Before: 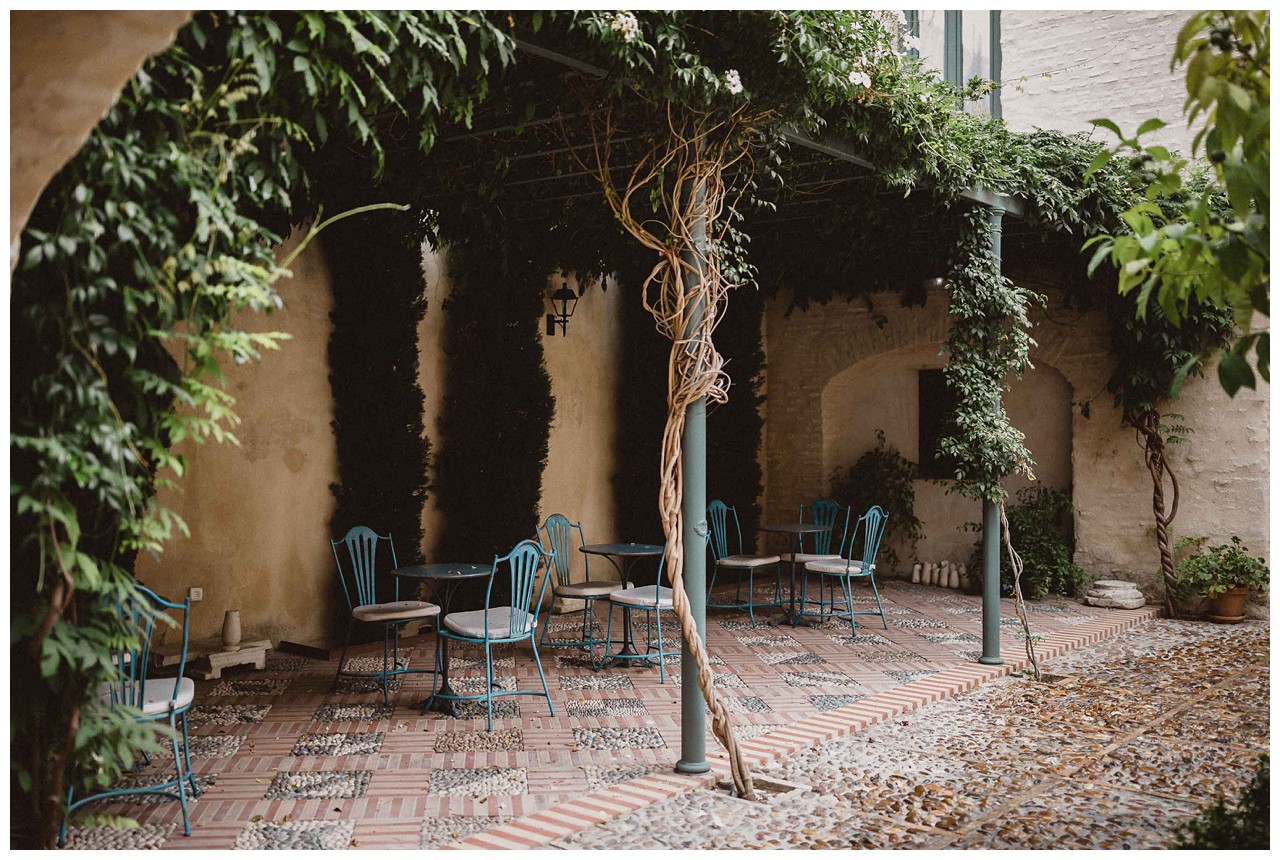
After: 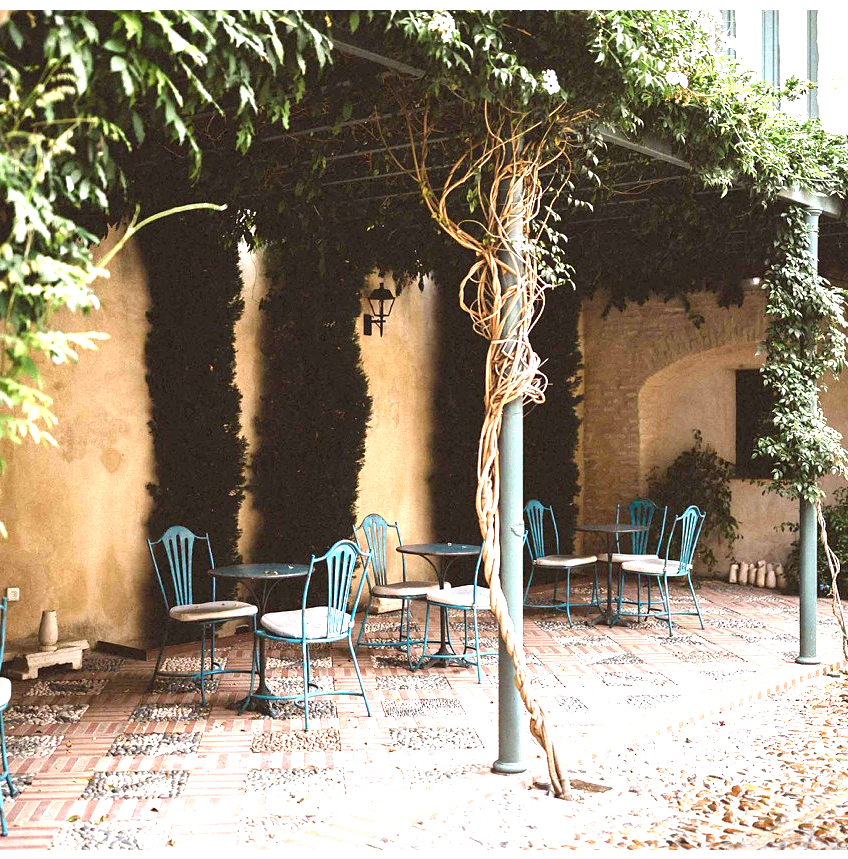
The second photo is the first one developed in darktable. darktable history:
crop and rotate: left 14.322%, right 19.402%
exposure: black level correction 0.001, exposure 1.8 EV, compensate highlight preservation false
